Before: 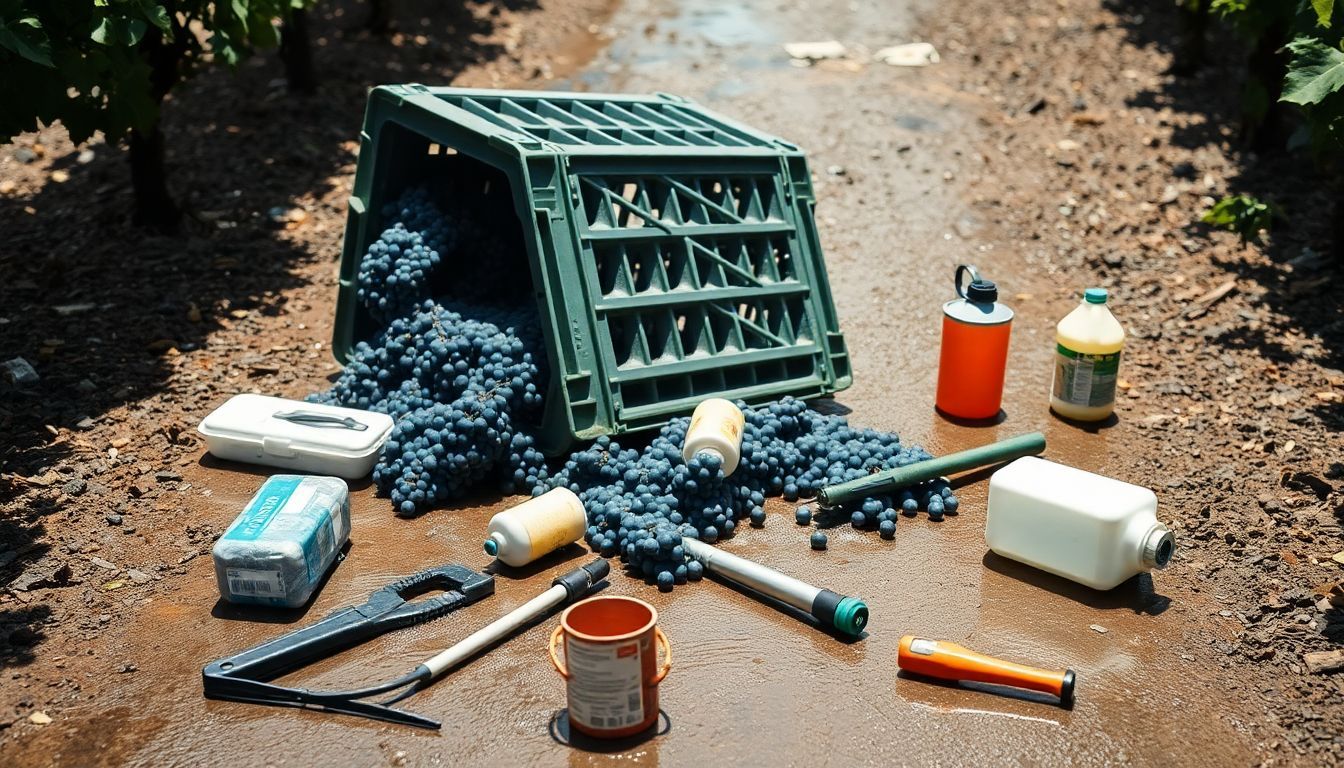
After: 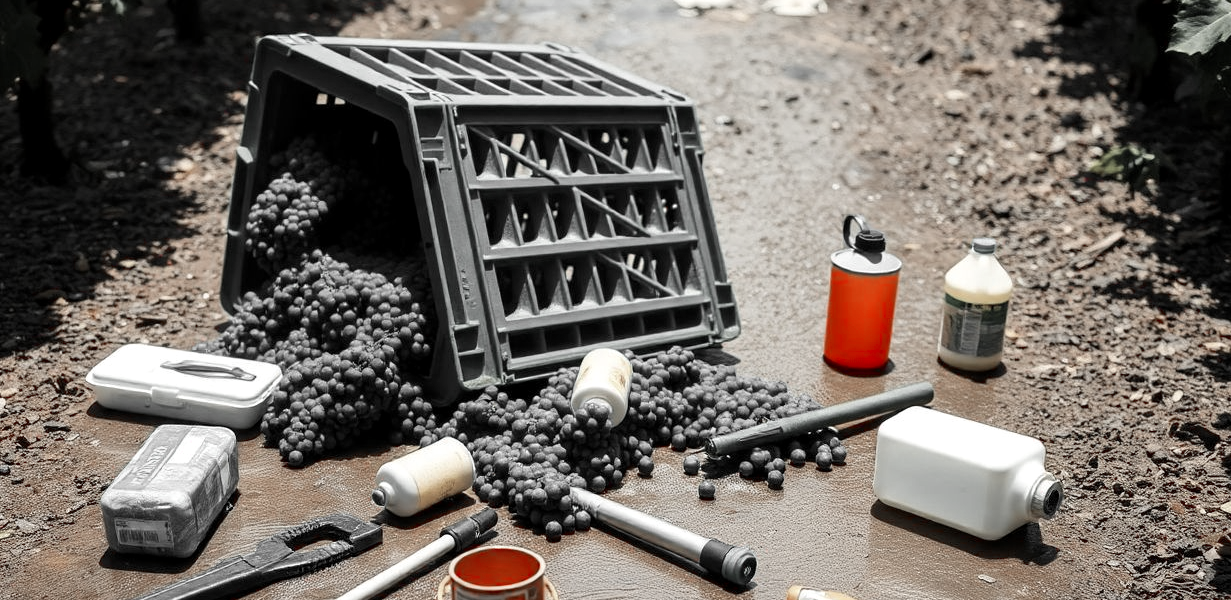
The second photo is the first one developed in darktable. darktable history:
color zones: curves: ch1 [(0, 0.831) (0.08, 0.771) (0.157, 0.268) (0.241, 0.207) (0.562, -0.005) (0.714, -0.013) (0.876, 0.01) (1, 0.831)]
local contrast: highlights 101%, shadows 101%, detail 119%, midtone range 0.2
crop: left 8.38%, top 6.582%, bottom 15.23%
